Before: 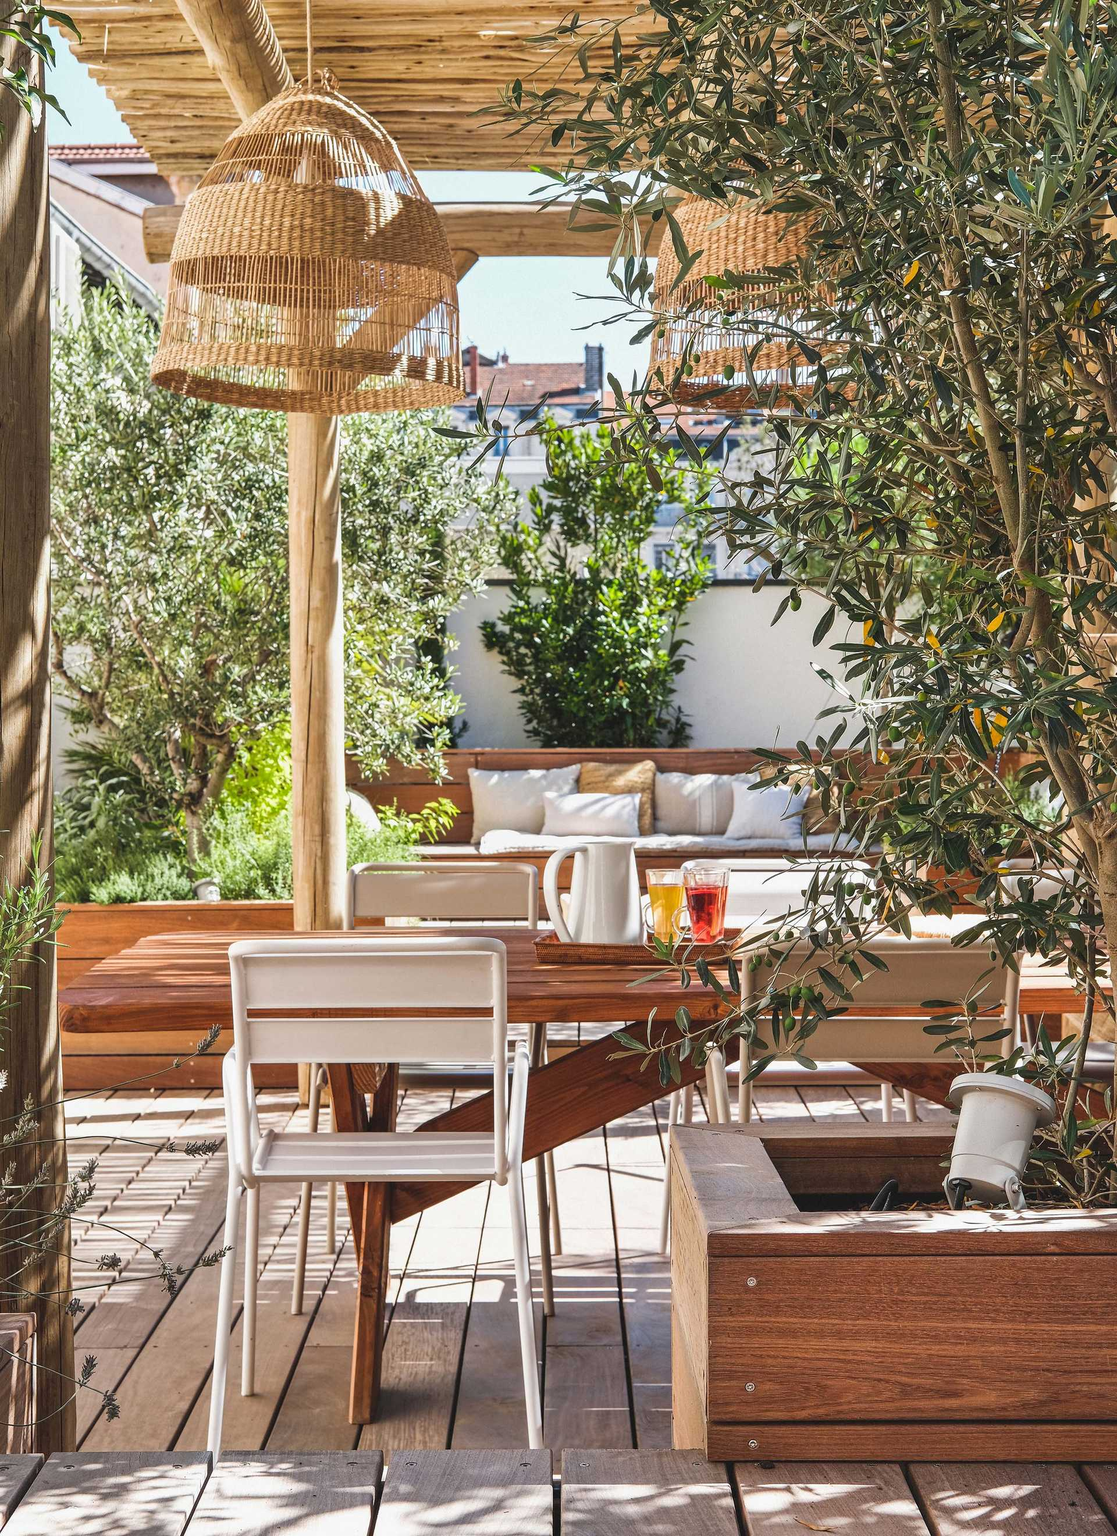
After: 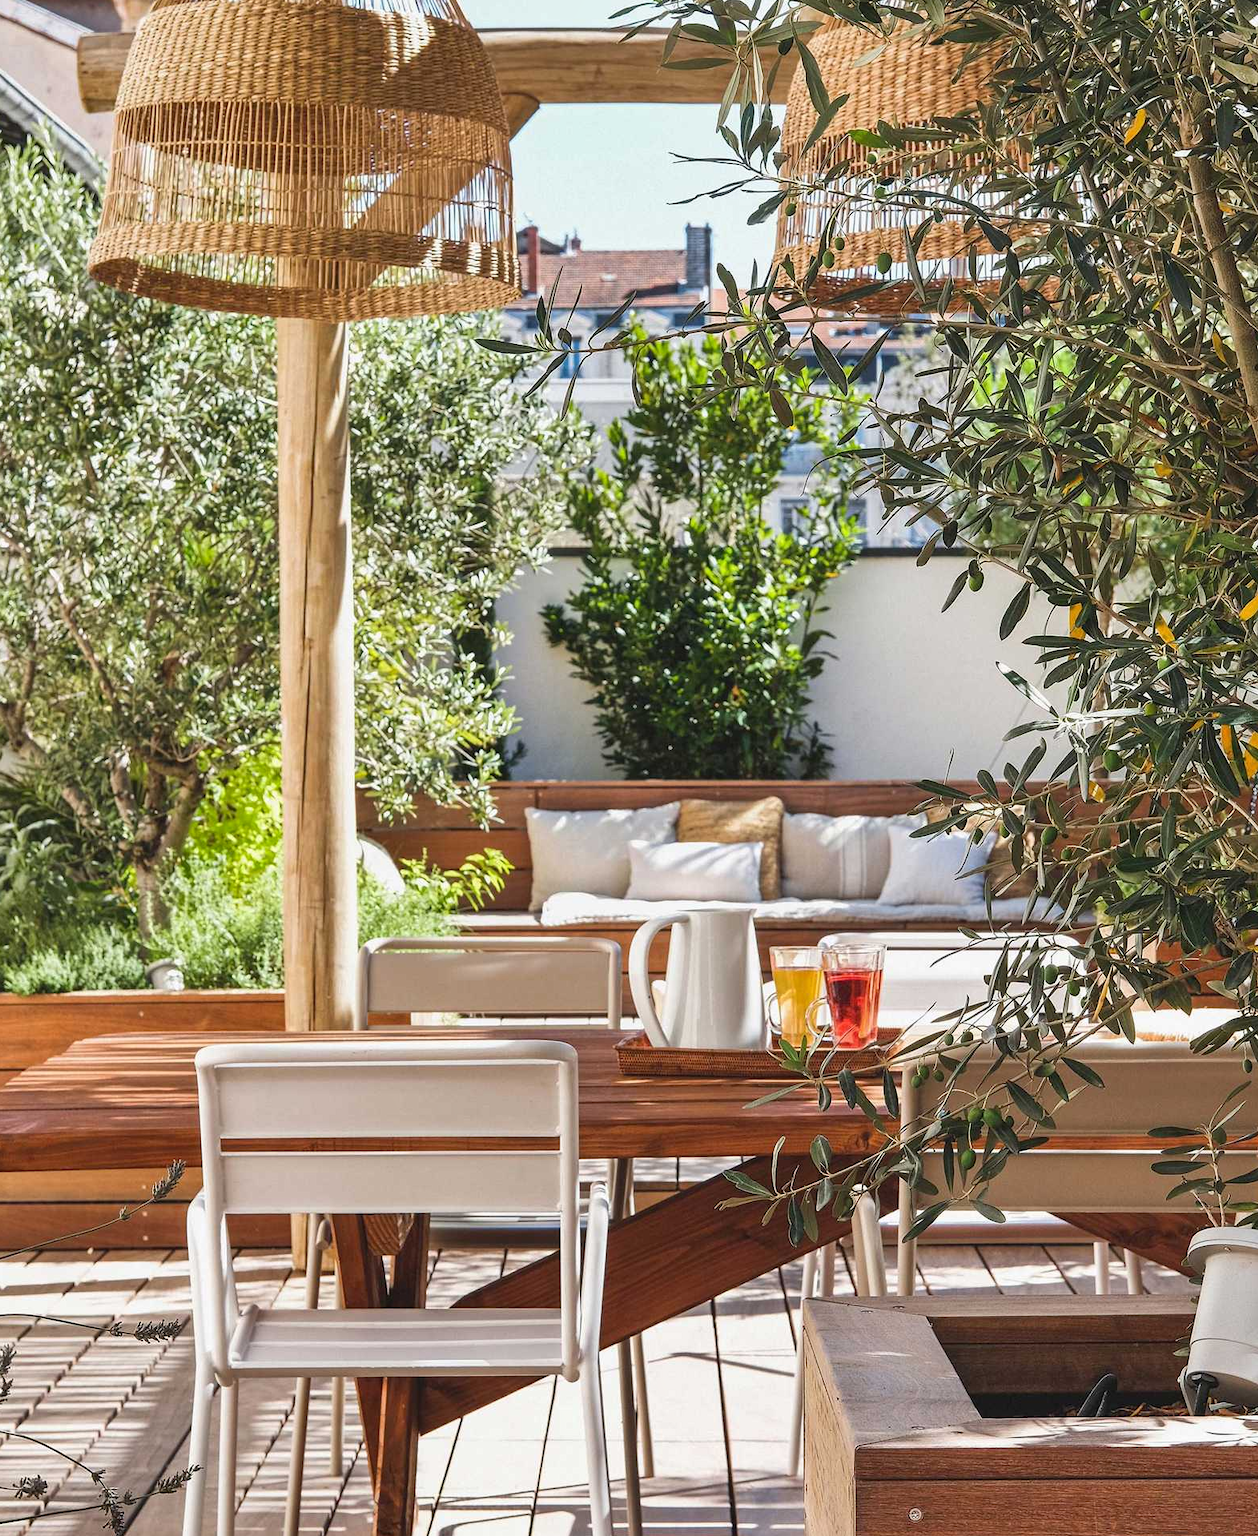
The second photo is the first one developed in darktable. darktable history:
shadows and highlights: radius 336.86, shadows 29.06, soften with gaussian
crop: left 7.797%, top 11.845%, right 10.36%, bottom 15.471%
